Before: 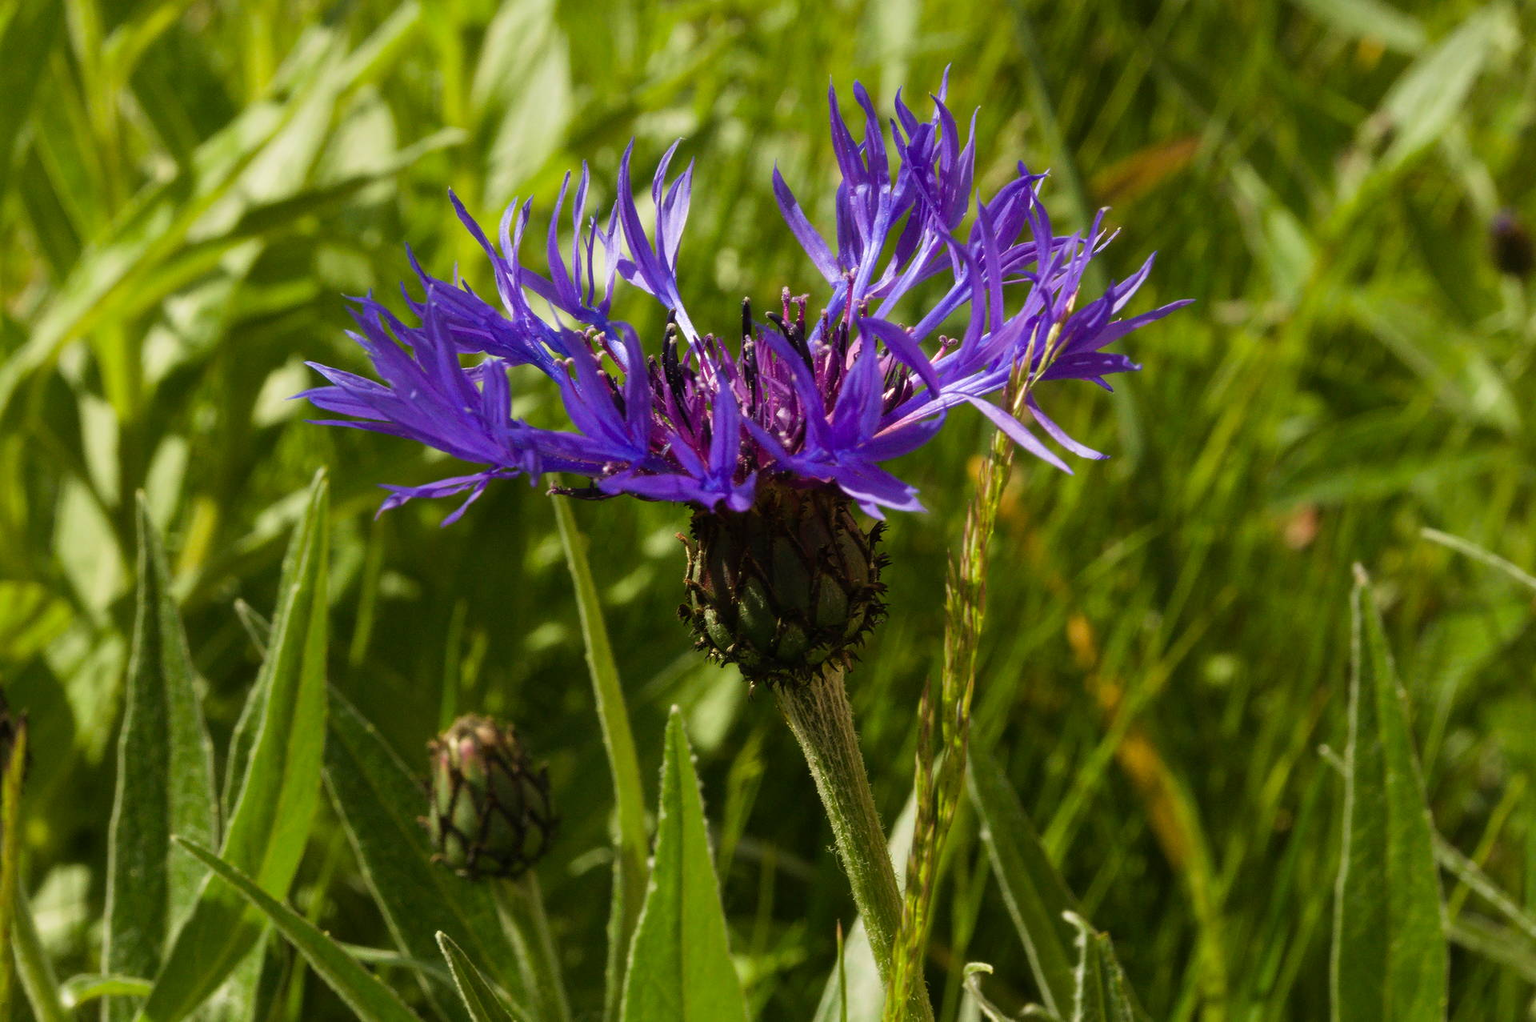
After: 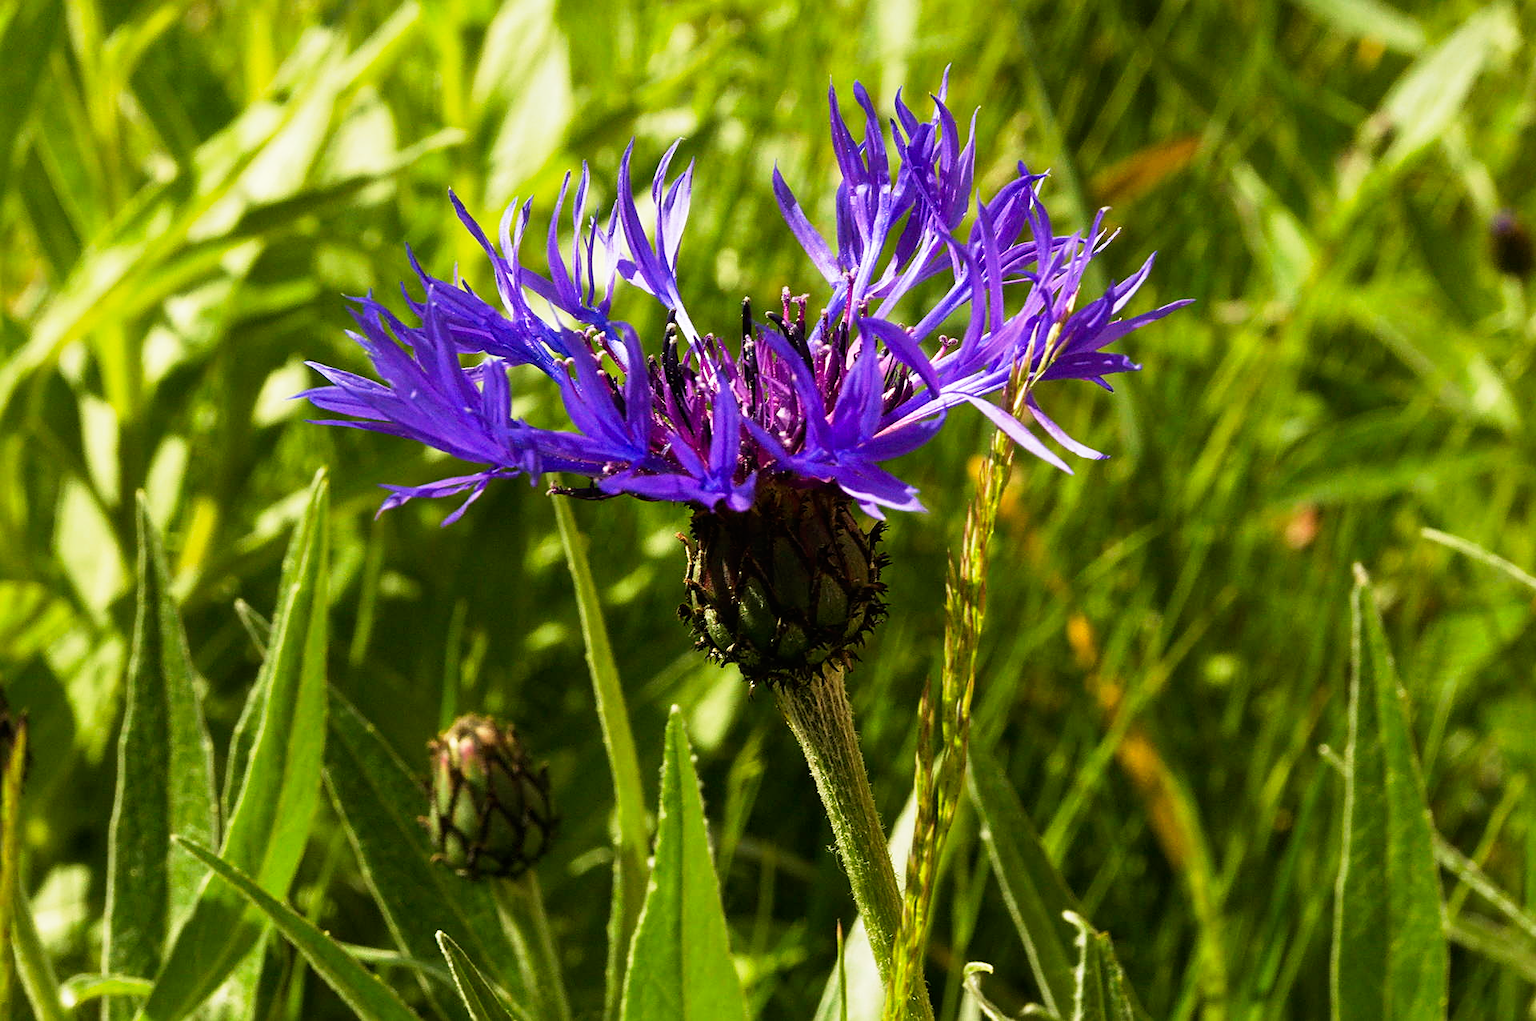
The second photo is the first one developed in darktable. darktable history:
base curve: curves: ch0 [(0, 0) (0.005, 0.002) (0.193, 0.295) (0.399, 0.664) (0.75, 0.928) (1, 1)], preserve colors none
sharpen: on, module defaults
